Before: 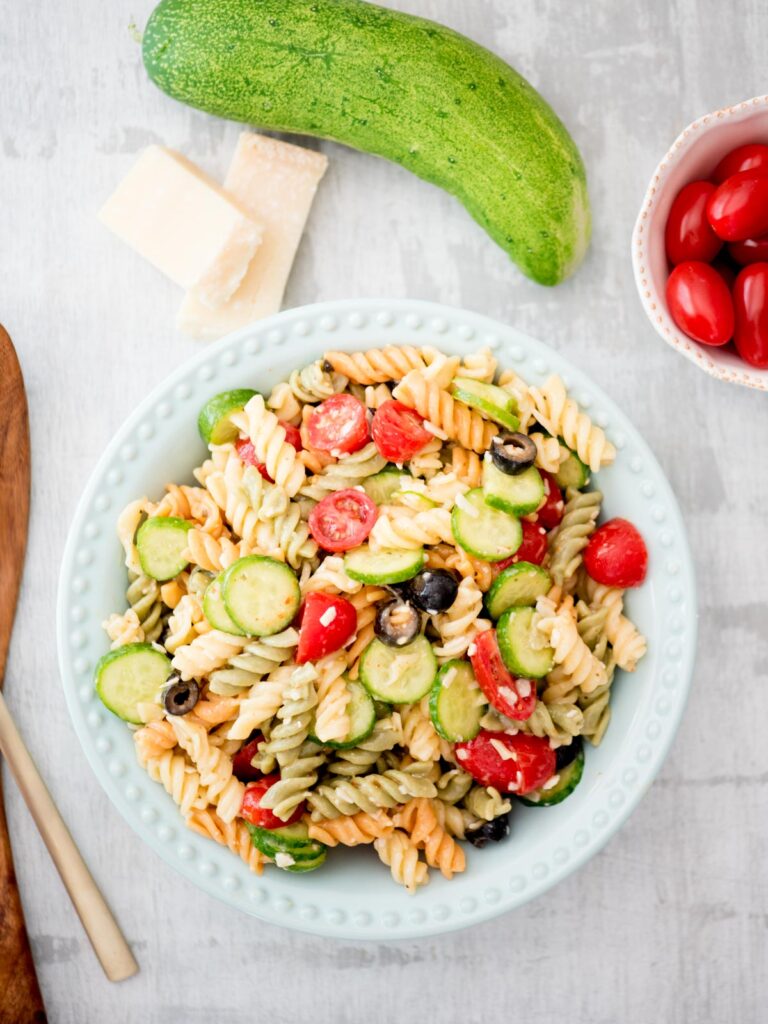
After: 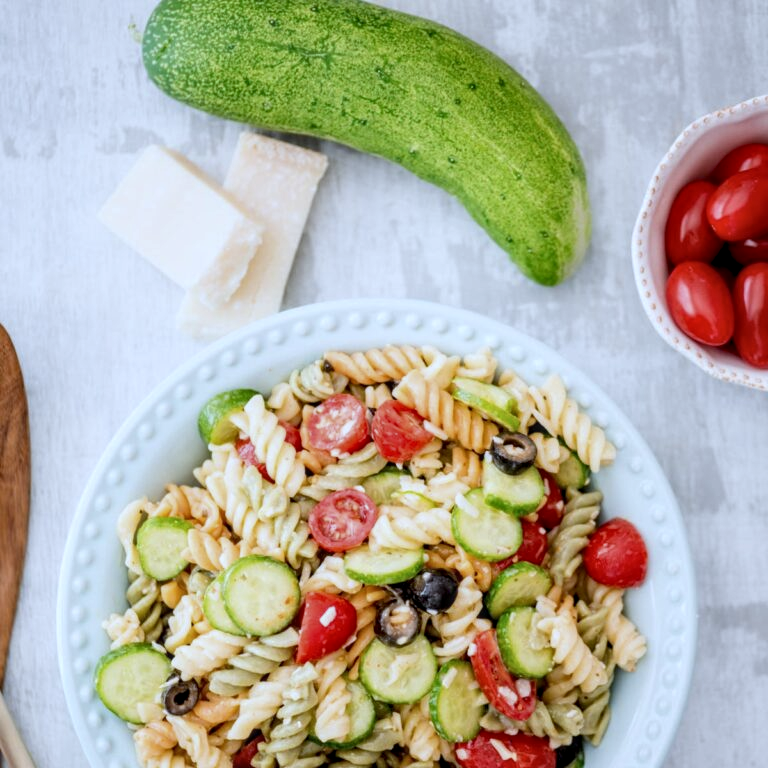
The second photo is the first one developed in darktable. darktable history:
color correction: saturation 0.8
white balance: red 0.931, blue 1.11
lowpass: radius 0.1, contrast 0.85, saturation 1.1, unbound 0
local contrast: detail 150%
crop: bottom 24.967%
